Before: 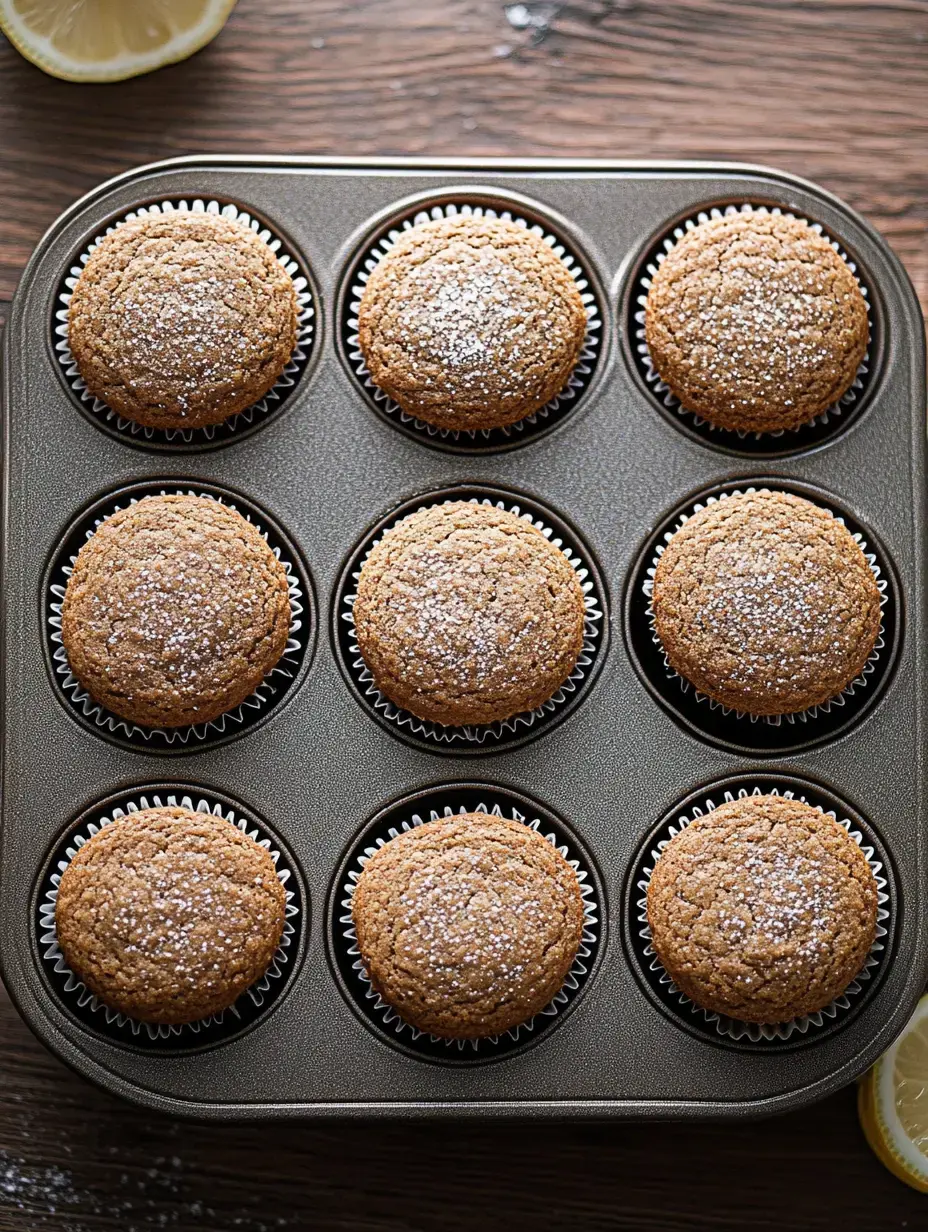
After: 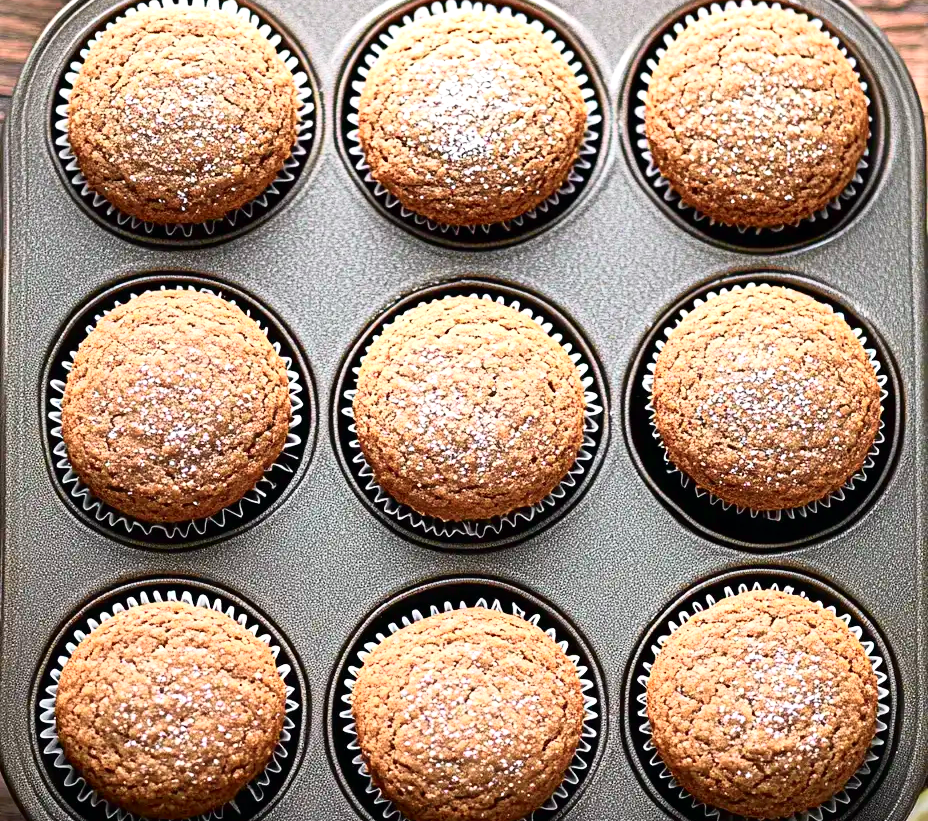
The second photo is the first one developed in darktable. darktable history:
exposure: black level correction 0, exposure 0.693 EV, compensate exposure bias true, compensate highlight preservation false
crop: top 16.644%, bottom 16.693%
tone curve: curves: ch0 [(0, 0) (0.051, 0.03) (0.096, 0.071) (0.241, 0.247) (0.455, 0.525) (0.594, 0.697) (0.741, 0.845) (0.871, 0.933) (1, 0.984)]; ch1 [(0, 0) (0.1, 0.038) (0.318, 0.243) (0.399, 0.351) (0.478, 0.469) (0.499, 0.499) (0.534, 0.549) (0.565, 0.594) (0.601, 0.634) (0.666, 0.7) (1, 1)]; ch2 [(0, 0) (0.453, 0.45) (0.479, 0.483) (0.504, 0.499) (0.52, 0.519) (0.541, 0.559) (0.592, 0.612) (0.824, 0.815) (1, 1)], color space Lab, independent channels, preserve colors none
